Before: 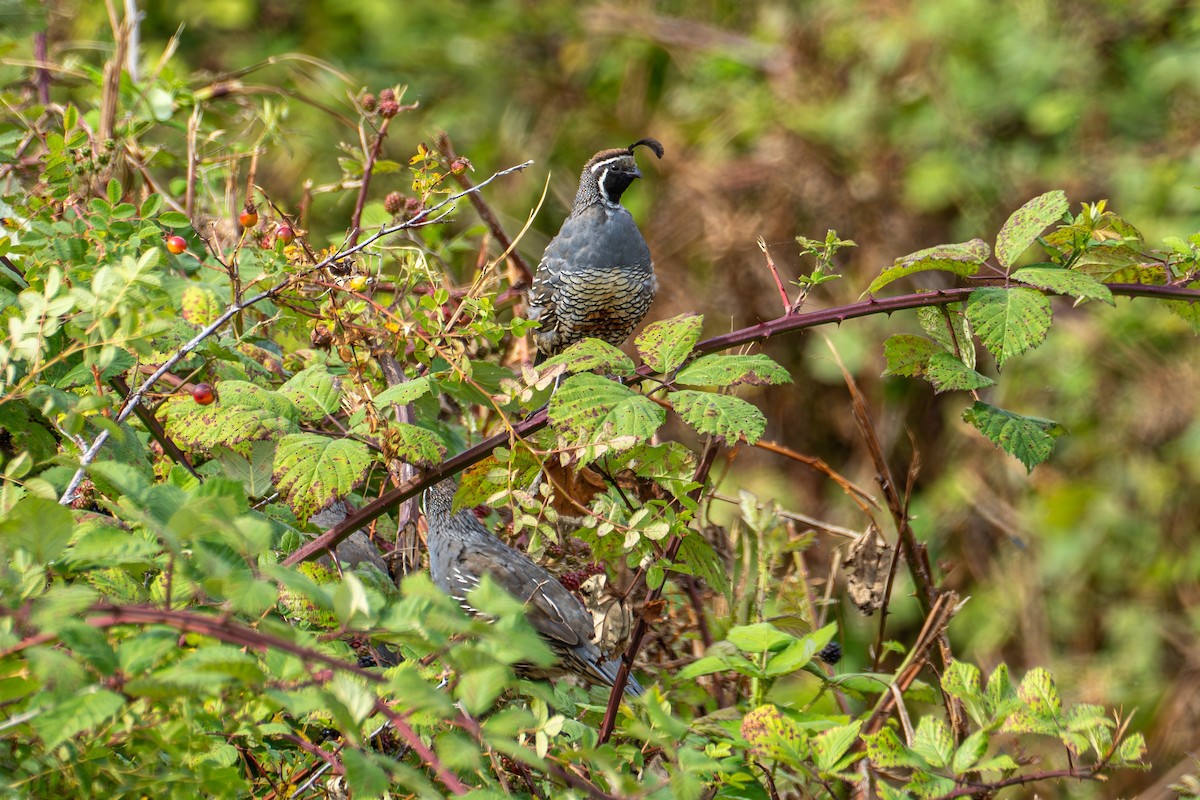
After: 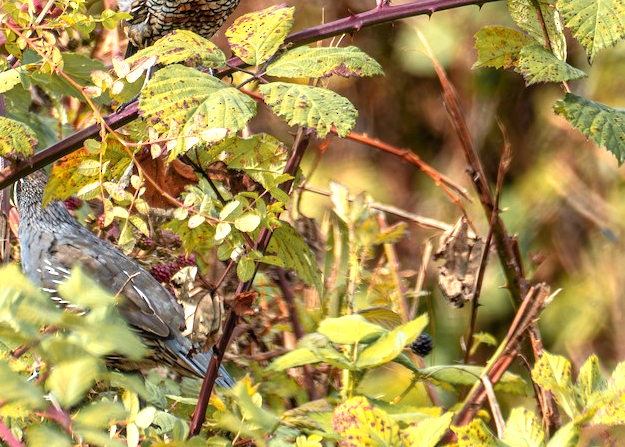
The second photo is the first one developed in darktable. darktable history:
tone equalizer: -8 EV -0.383 EV, -7 EV -0.427 EV, -6 EV -0.347 EV, -5 EV -0.23 EV, -3 EV 0.193 EV, -2 EV 0.307 EV, -1 EV 0.391 EV, +0 EV 0.409 EV
crop: left 34.137%, top 38.567%, right 13.726%, bottom 5.484%
color zones: curves: ch1 [(0.263, 0.53) (0.376, 0.287) (0.487, 0.512) (0.748, 0.547) (1, 0.513)]; ch2 [(0.262, 0.45) (0.751, 0.477)]
exposure: exposure 0.244 EV, compensate highlight preservation false
